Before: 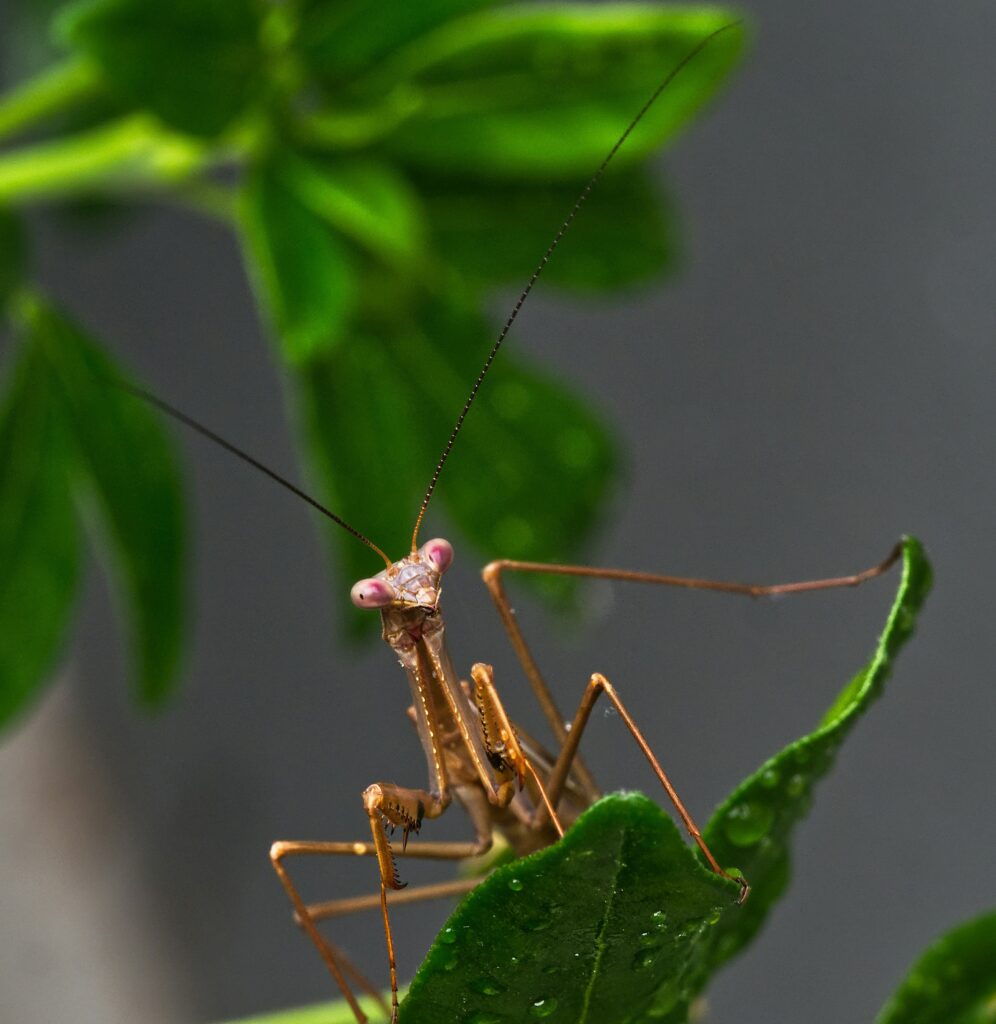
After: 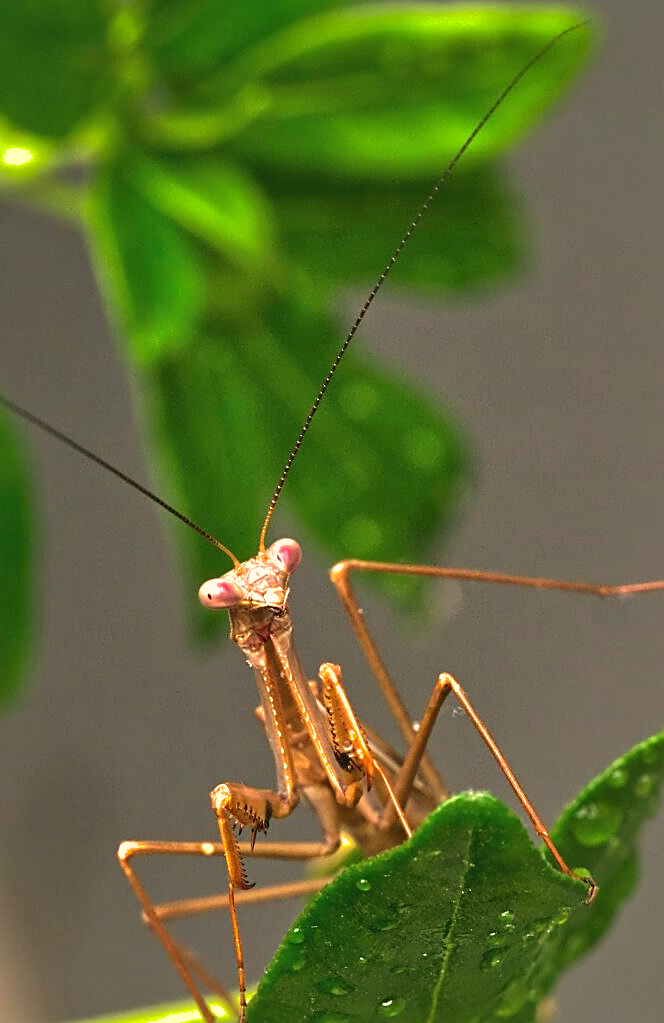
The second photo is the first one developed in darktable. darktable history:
sharpen: on, module defaults
white balance: red 1.123, blue 0.83
exposure: black level correction 0, exposure 0.877 EV, compensate exposure bias true, compensate highlight preservation false
shadows and highlights: shadows 60, highlights -60
crop and rotate: left 15.446%, right 17.836%
